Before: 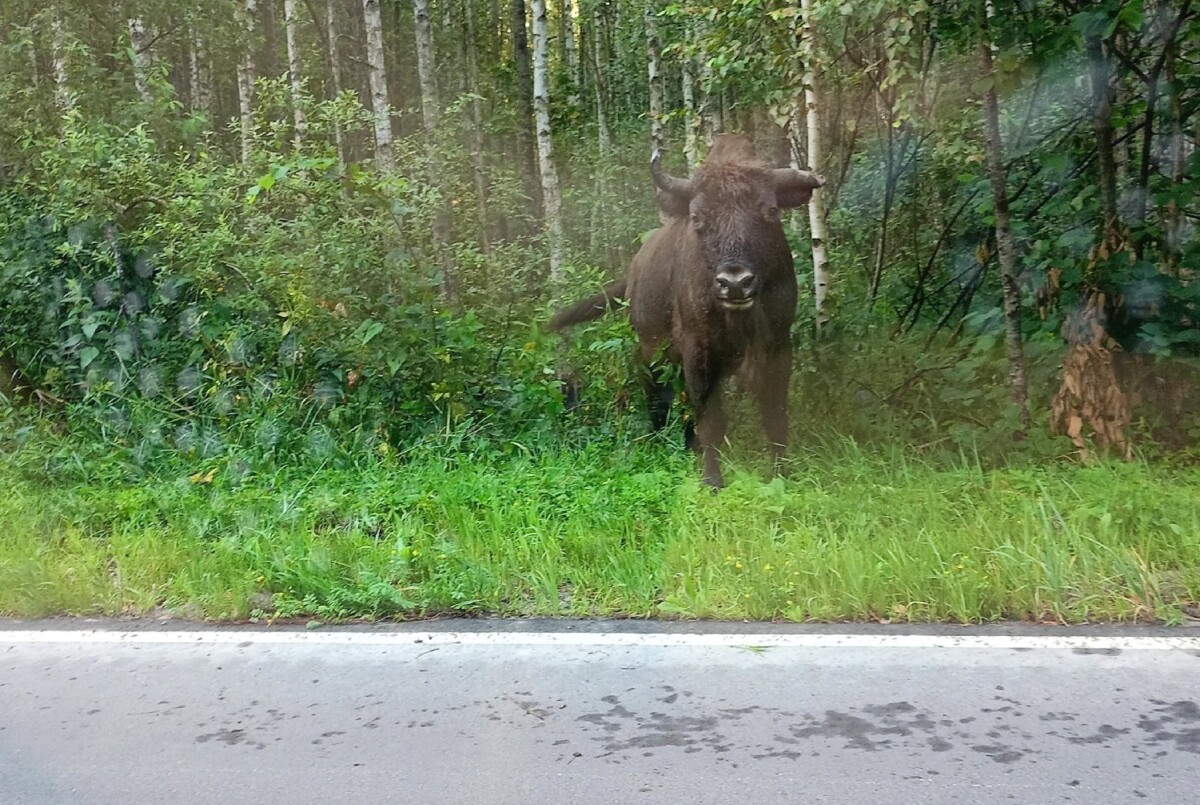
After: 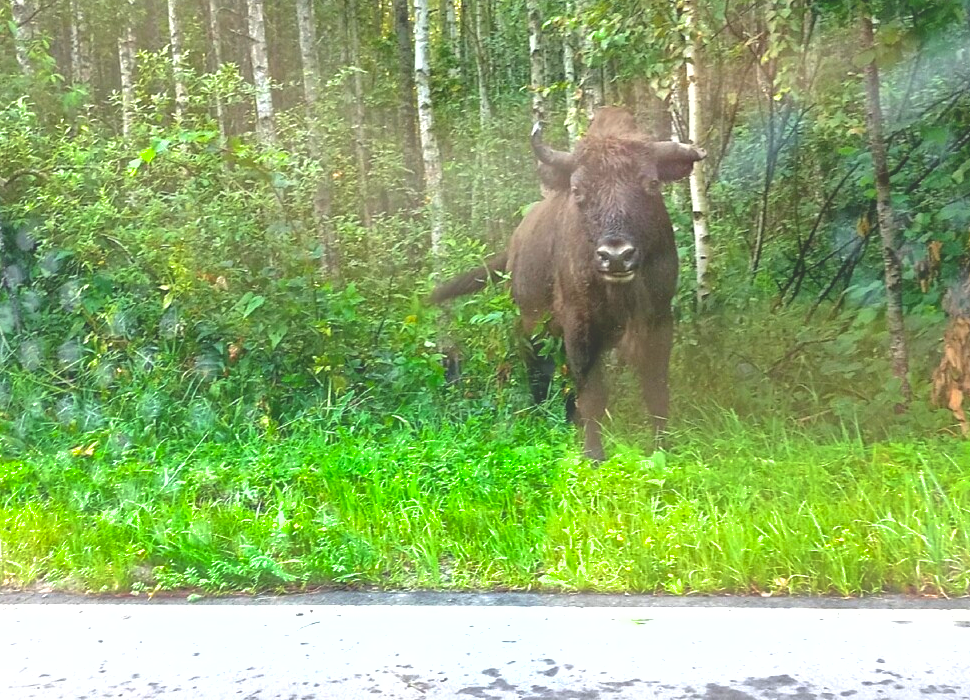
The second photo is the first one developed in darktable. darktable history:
crop: left 9.929%, top 3.475%, right 9.188%, bottom 9.529%
levels: levels [0.012, 0.367, 0.697]
contrast brightness saturation: contrast -0.28
shadows and highlights: on, module defaults
